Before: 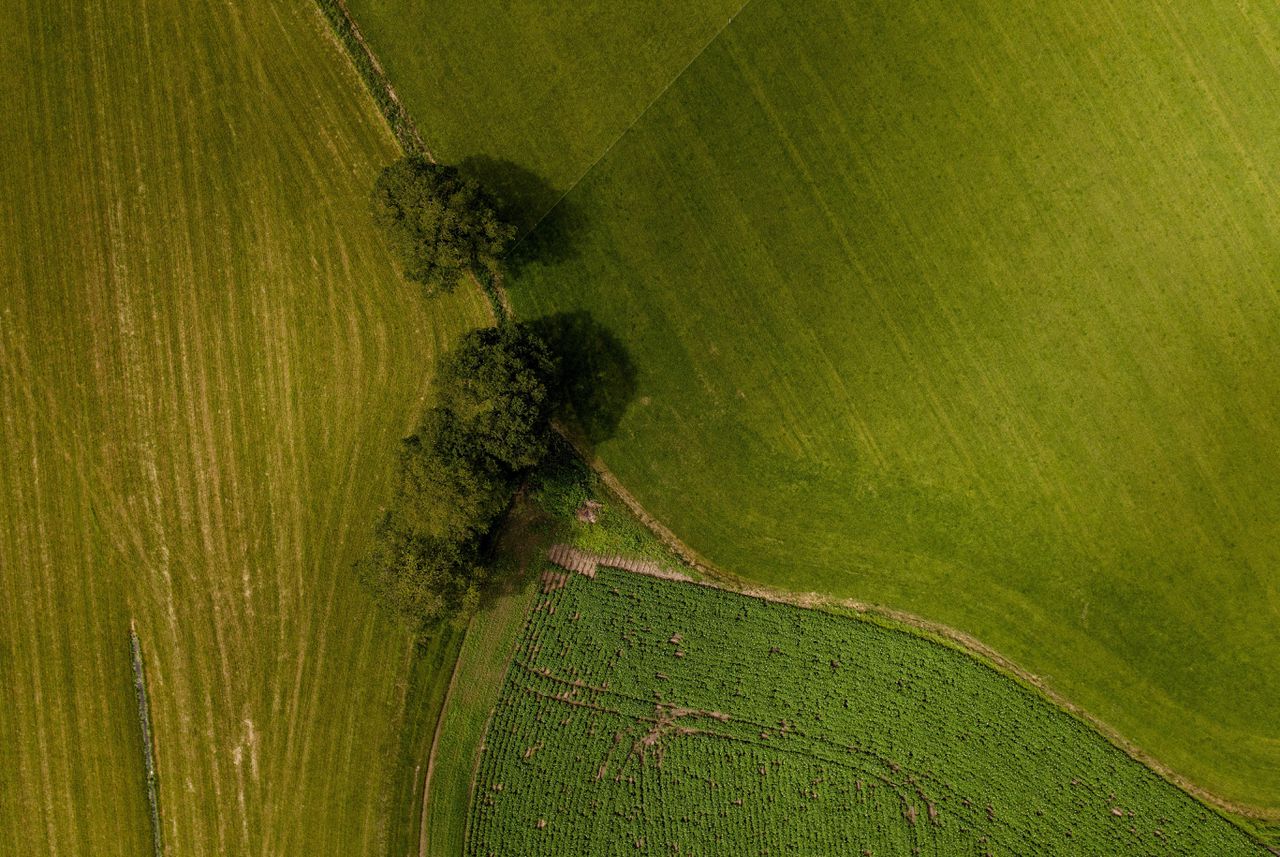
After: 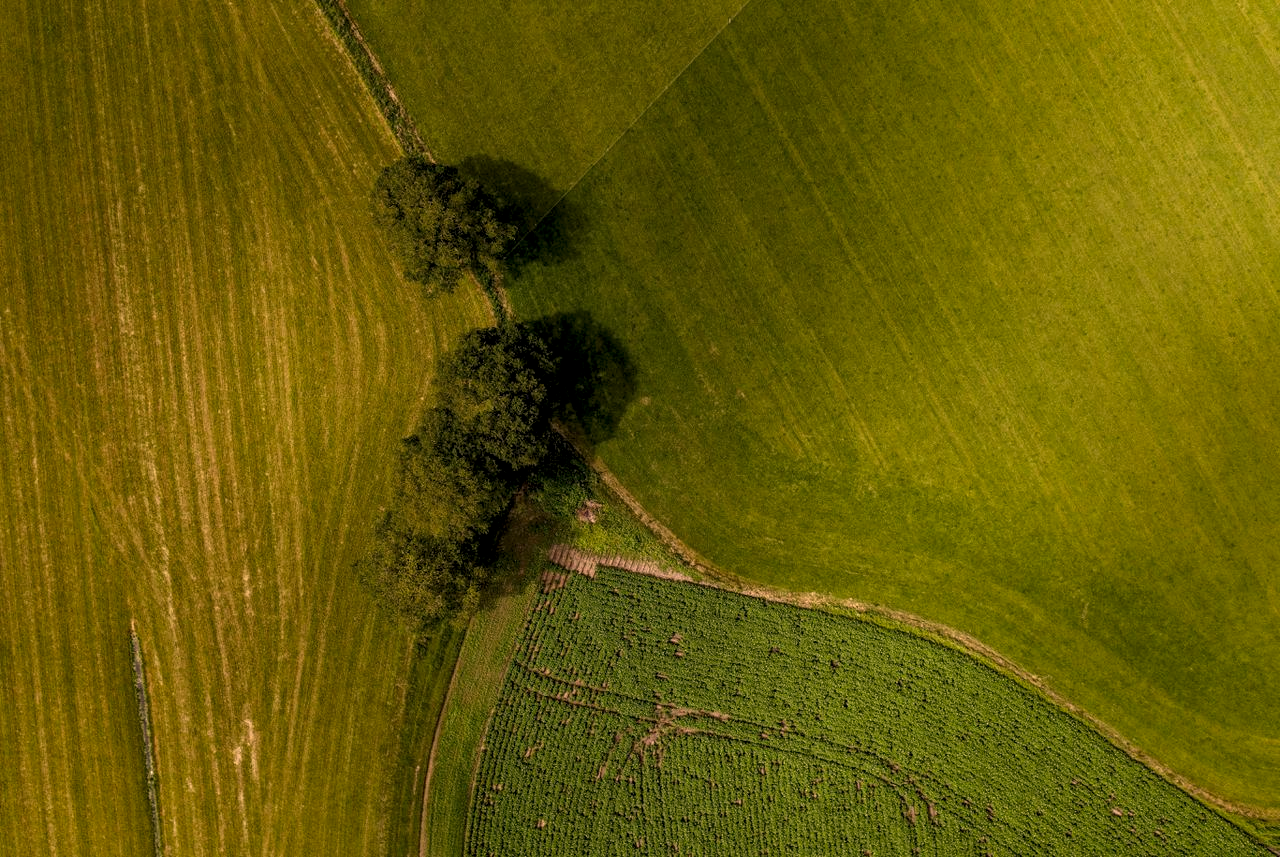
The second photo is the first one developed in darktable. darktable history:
local contrast: on, module defaults
color correction: highlights a* 11.96, highlights b* 11.58
